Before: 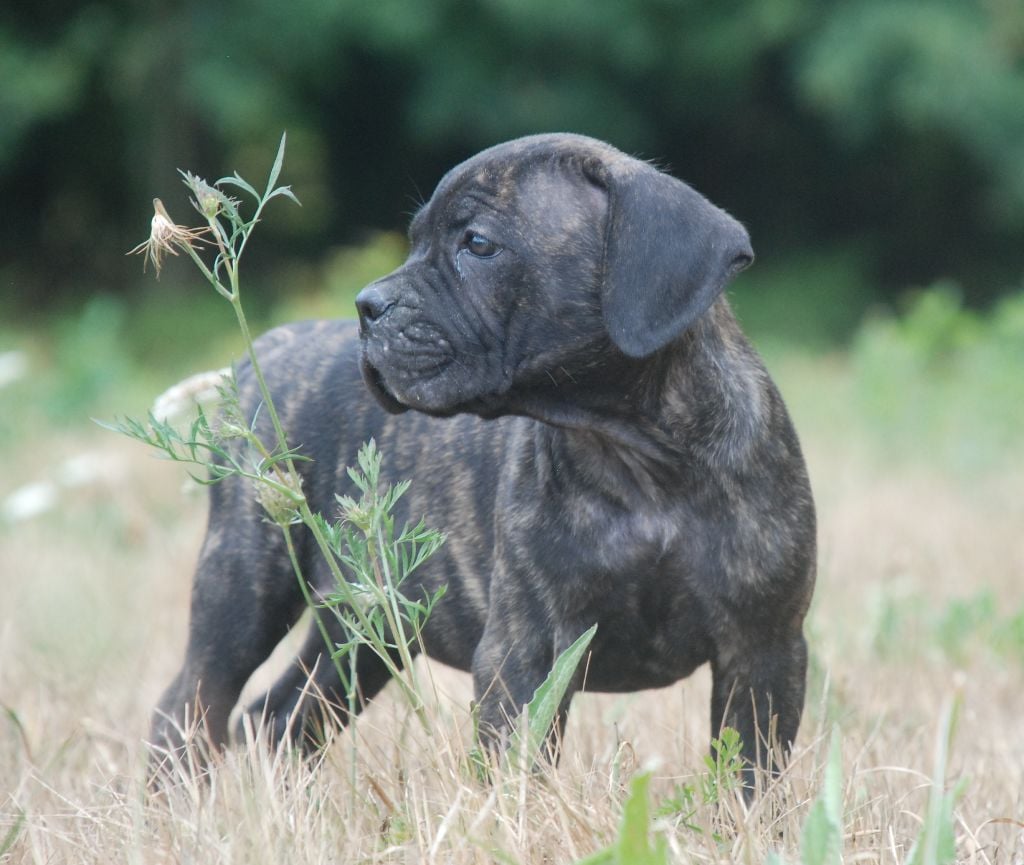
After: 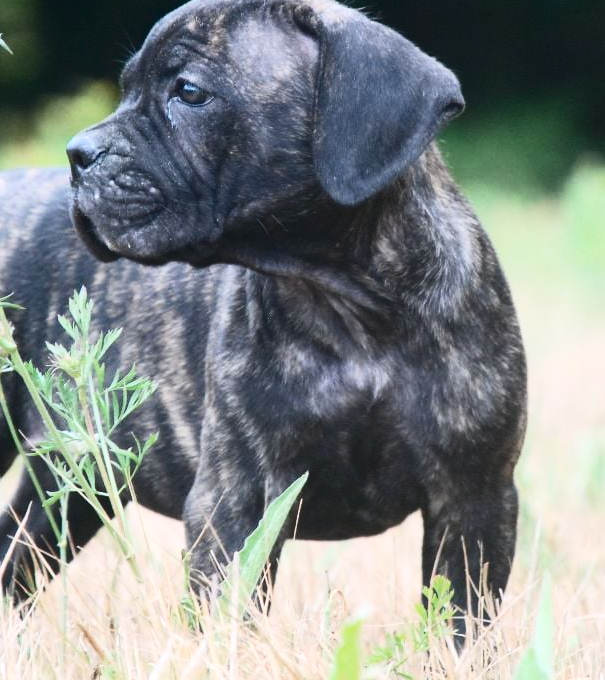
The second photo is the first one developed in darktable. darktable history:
contrast brightness saturation: contrast 0.4, brightness 0.1, saturation 0.21
crop and rotate: left 28.256%, top 17.734%, right 12.656%, bottom 3.573%
white balance: red 1.009, blue 1.027
